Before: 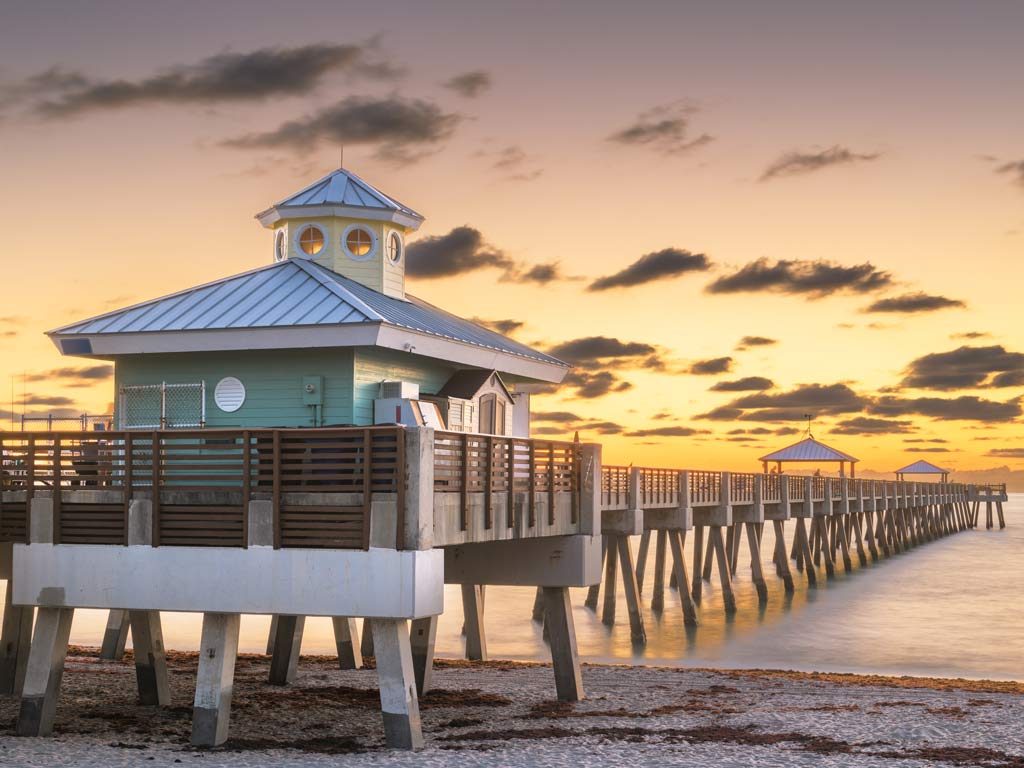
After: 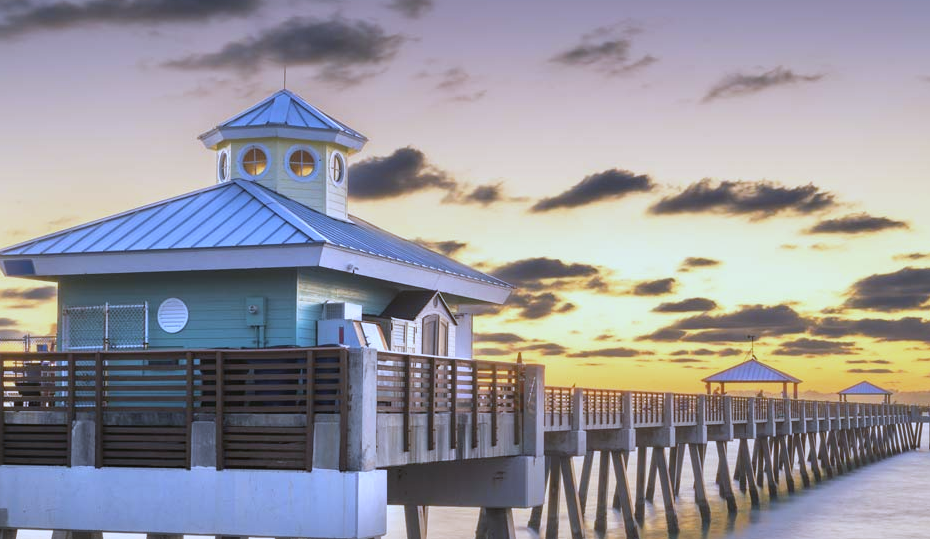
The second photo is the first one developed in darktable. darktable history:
white balance: red 0.871, blue 1.249
crop: left 5.596%, top 10.314%, right 3.534%, bottom 19.395%
